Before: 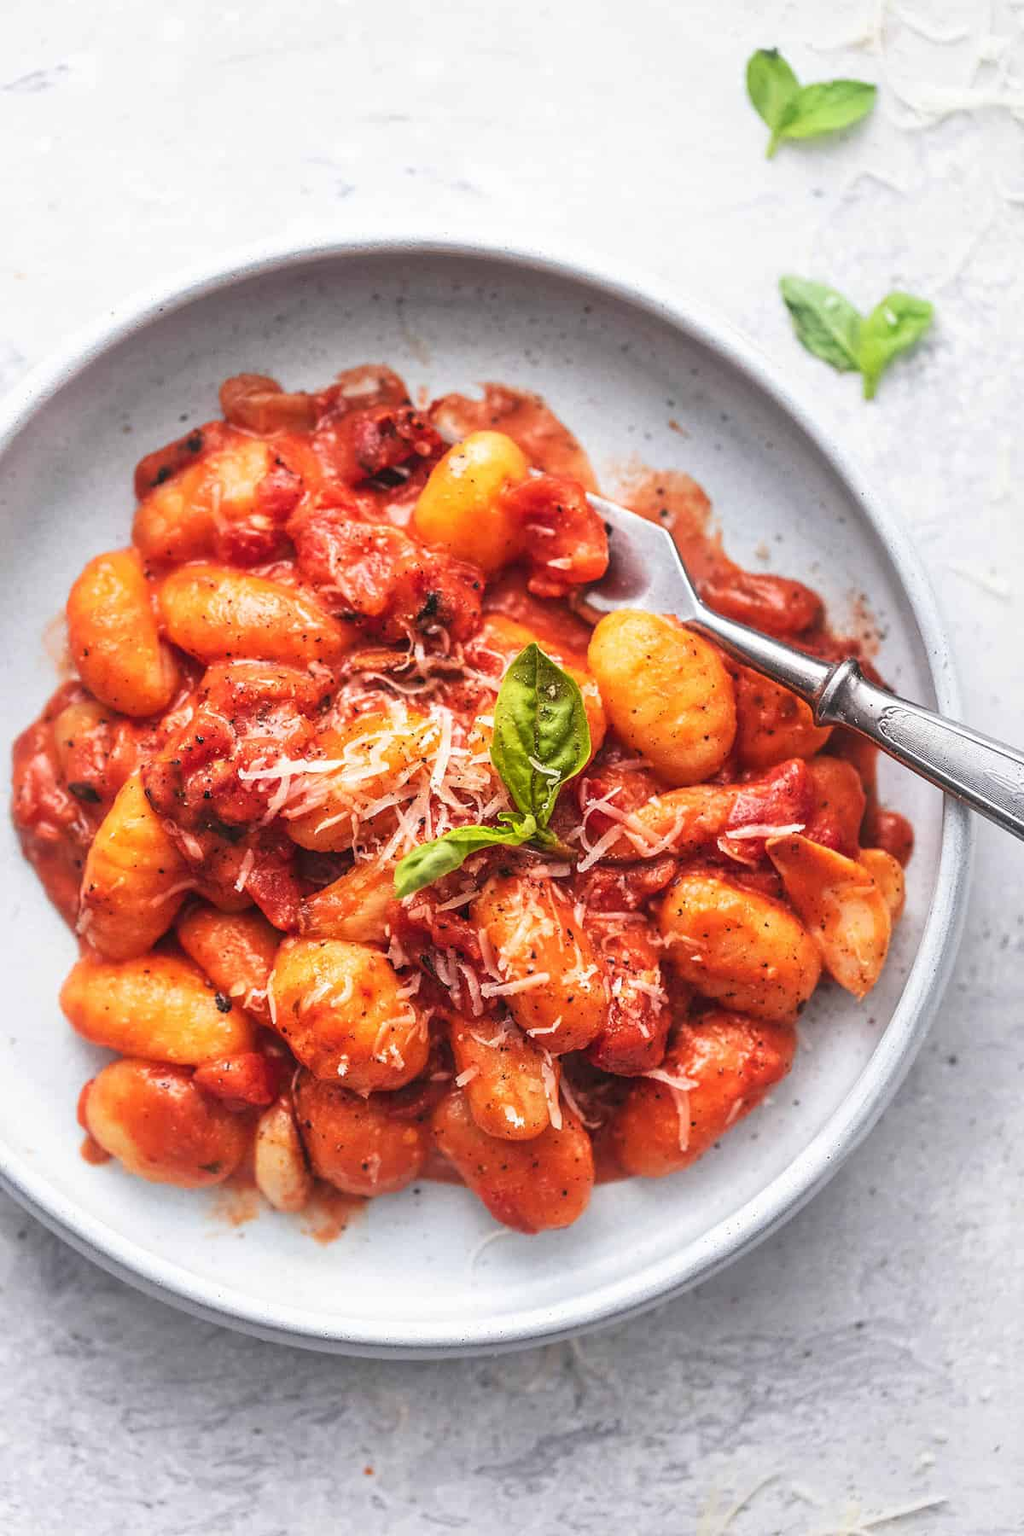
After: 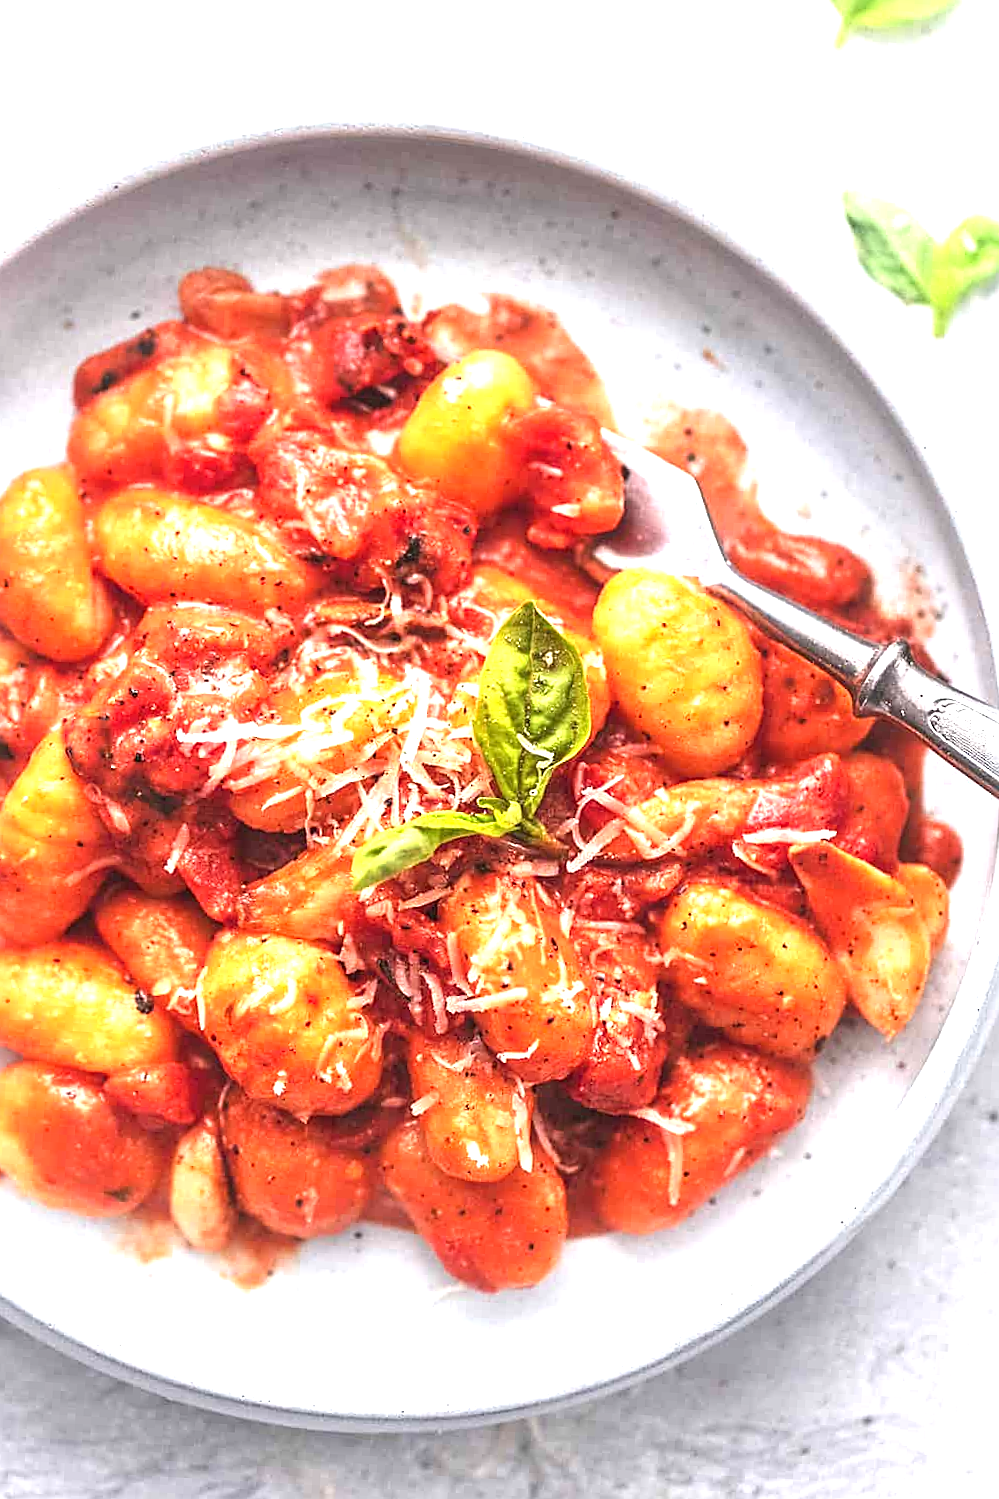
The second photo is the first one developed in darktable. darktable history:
crop and rotate: angle -3.16°, left 5.223%, top 5.216%, right 4.694%, bottom 4.737%
exposure: black level correction 0, exposure 1 EV, compensate highlight preservation false
sharpen: on, module defaults
